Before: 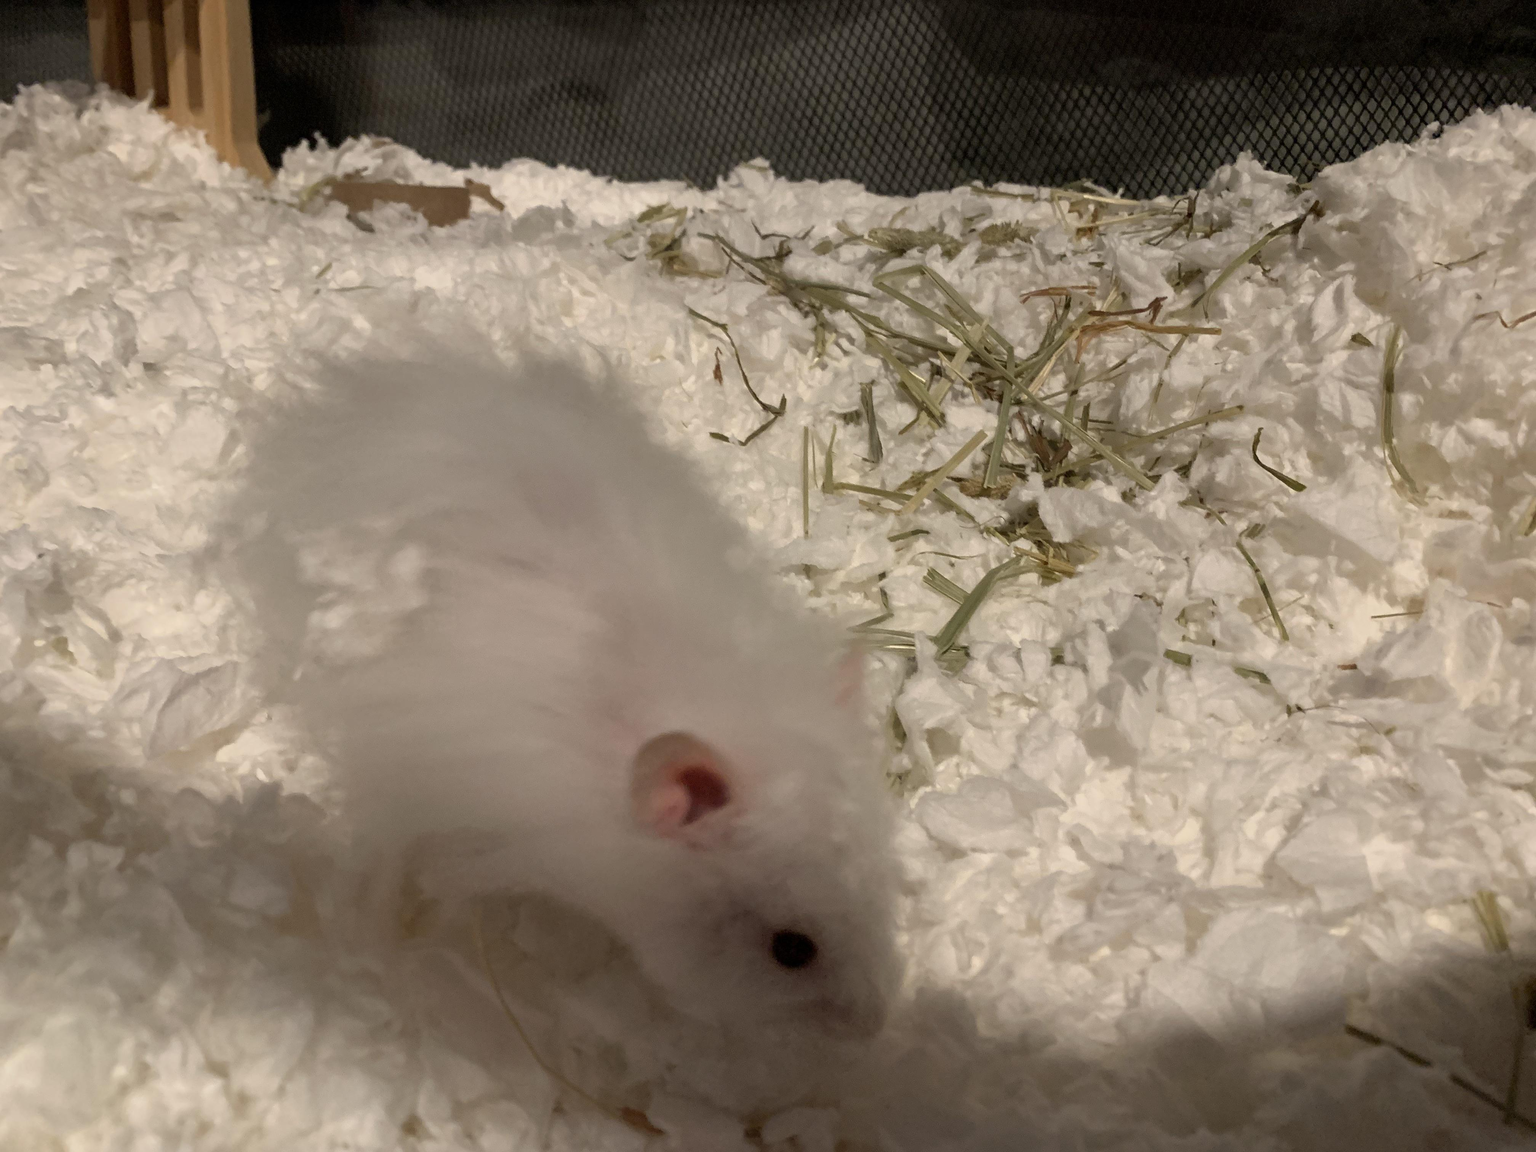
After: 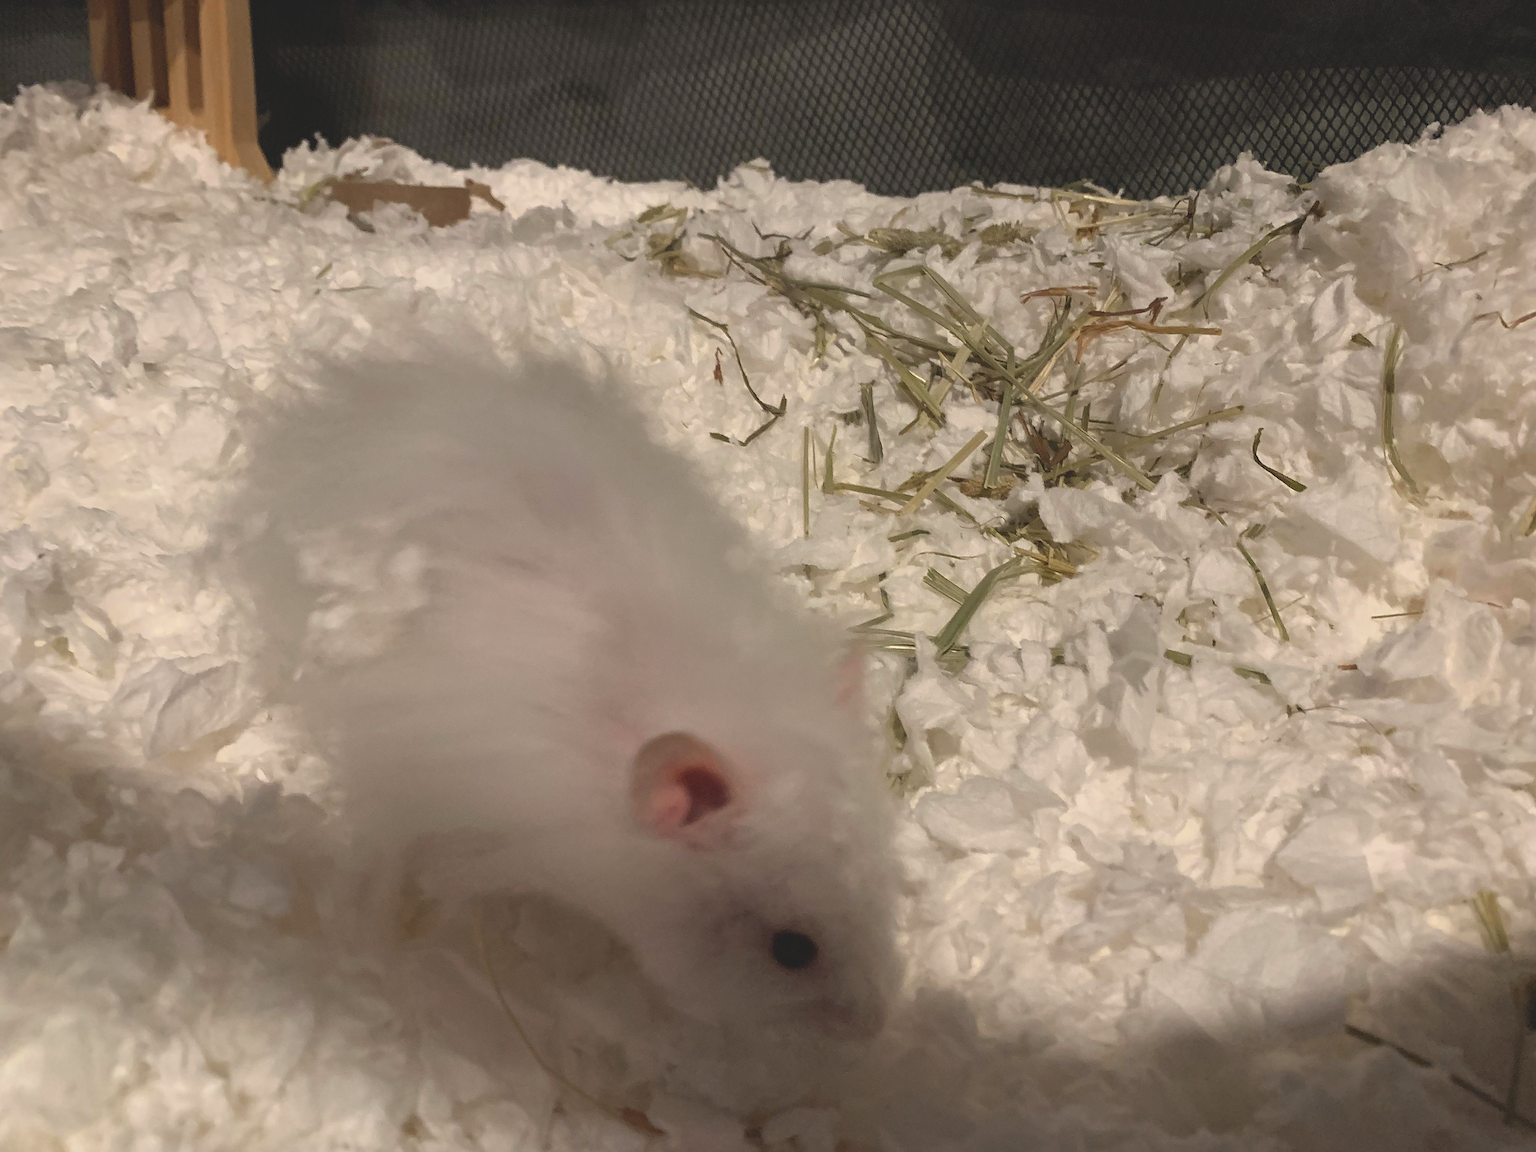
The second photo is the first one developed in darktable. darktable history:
exposure: black level correction -0.016, compensate highlight preservation false
sharpen: on, module defaults
